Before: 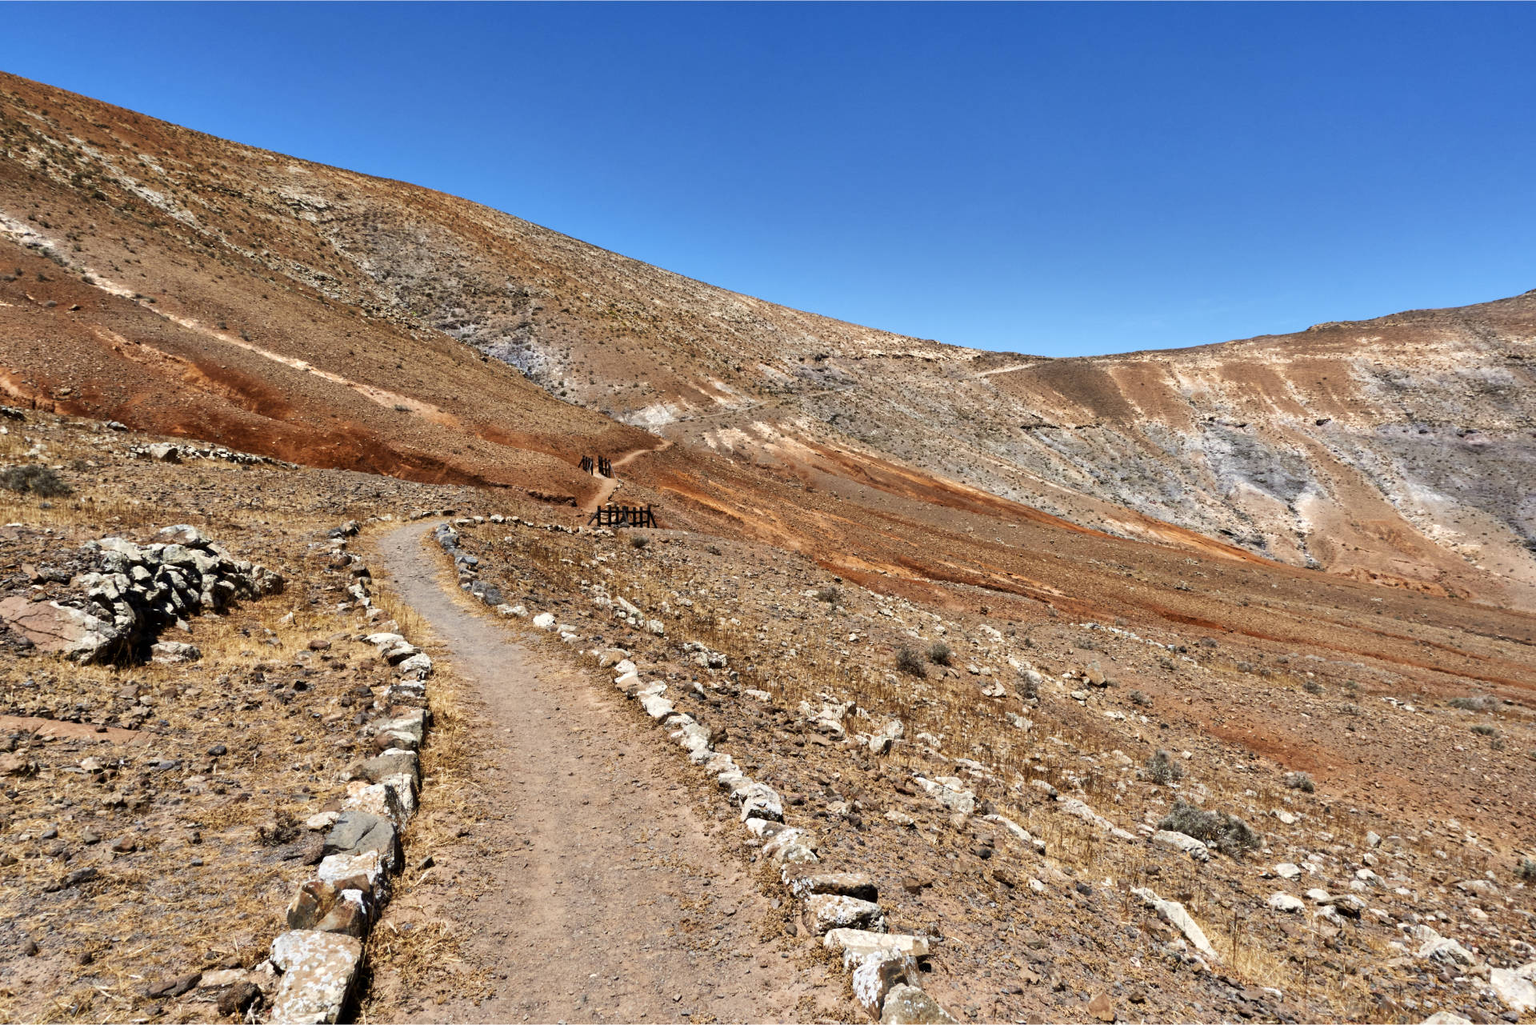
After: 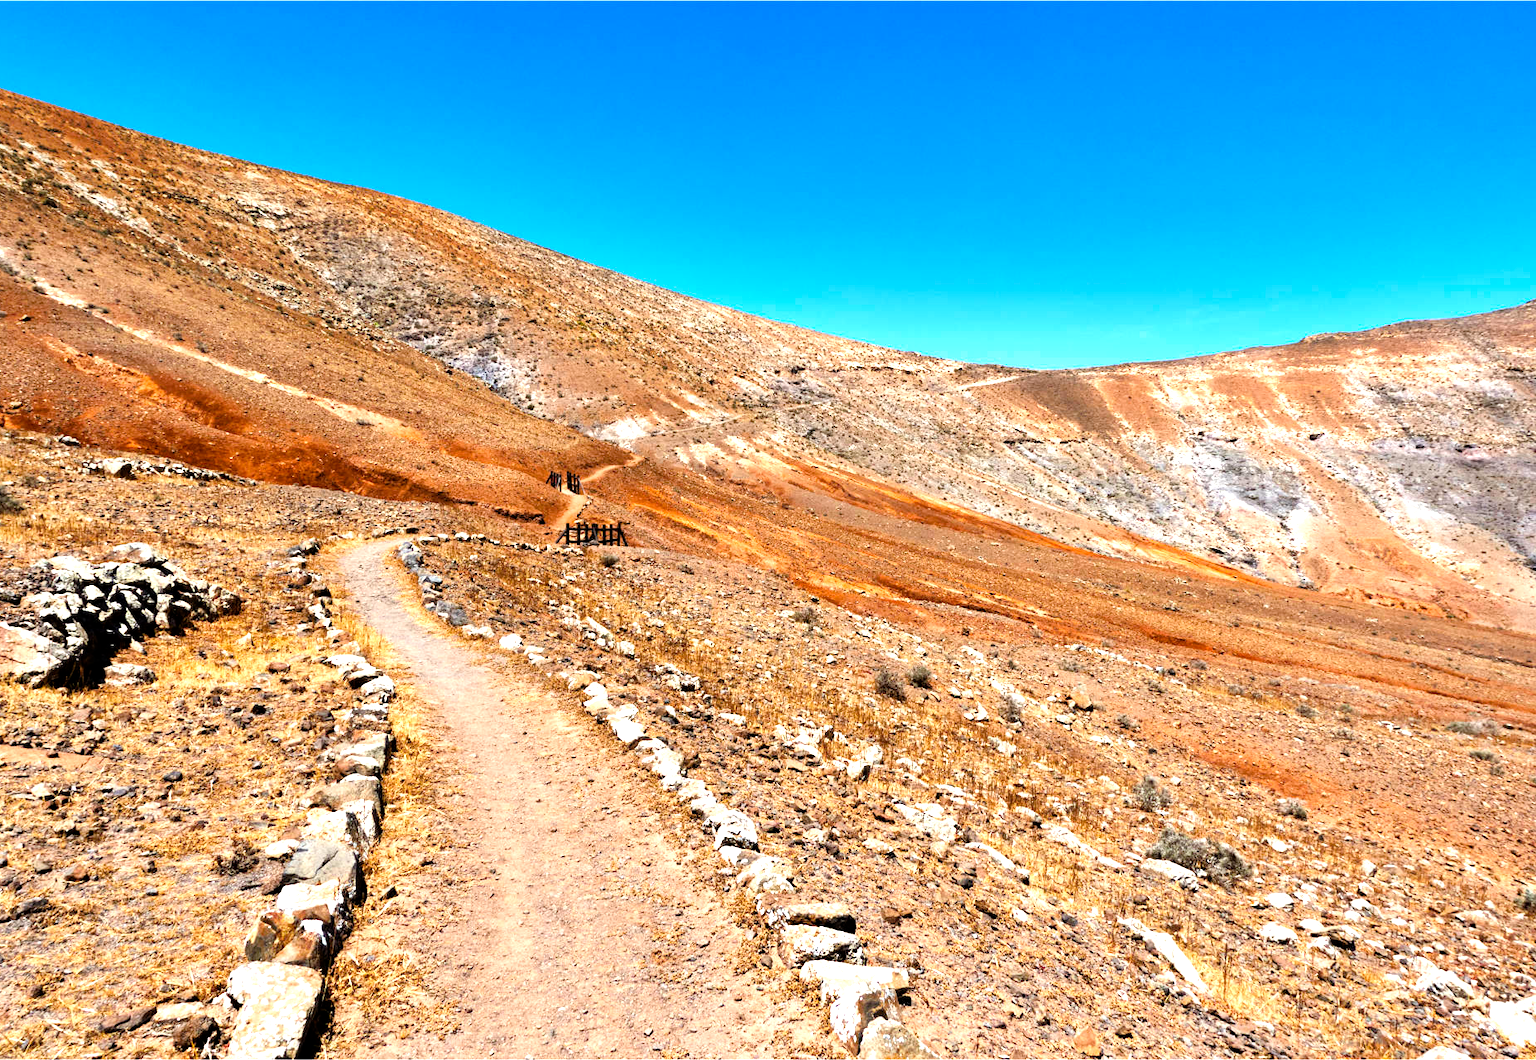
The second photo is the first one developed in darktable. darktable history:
crop and rotate: left 3.311%
color balance rgb: perceptual saturation grading › global saturation 25.888%, global vibrance -16.974%, contrast -5.867%
tone equalizer: -8 EV -1.08 EV, -7 EV -0.974 EV, -6 EV -0.887 EV, -5 EV -0.576 EV, -3 EV 0.605 EV, -2 EV 0.853 EV, -1 EV 1 EV, +0 EV 1.08 EV
